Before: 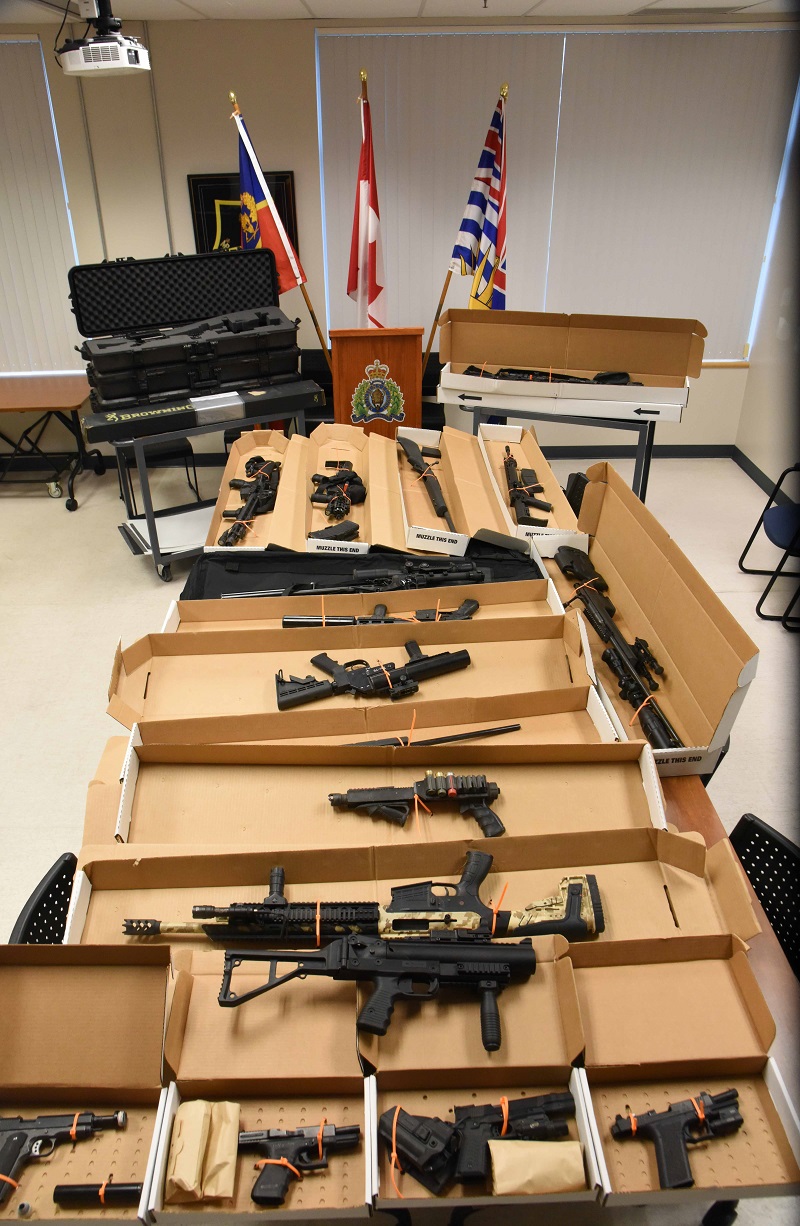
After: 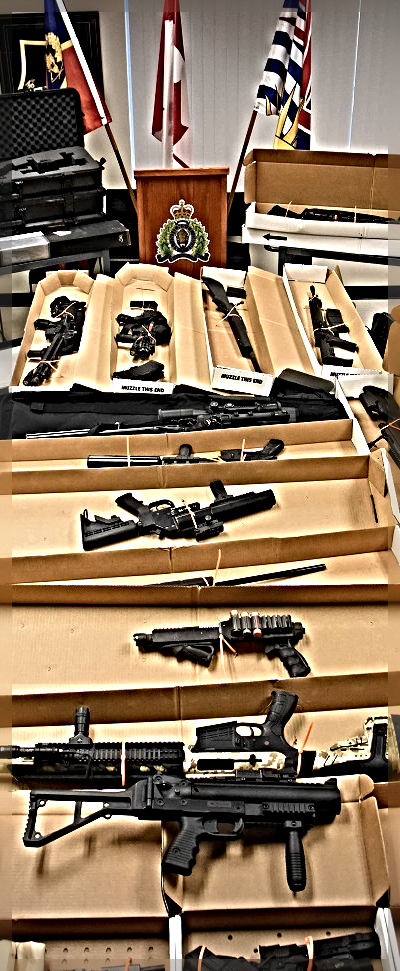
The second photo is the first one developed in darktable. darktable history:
crop and rotate: angle 0.015°, left 24.468%, top 13.106%, right 25.487%, bottom 7.611%
sharpen: radius 6.273, amount 1.799, threshold 0.109
vignetting: fall-off start 99.56%, brightness -0.436, saturation -0.19, width/height ratio 1.306
